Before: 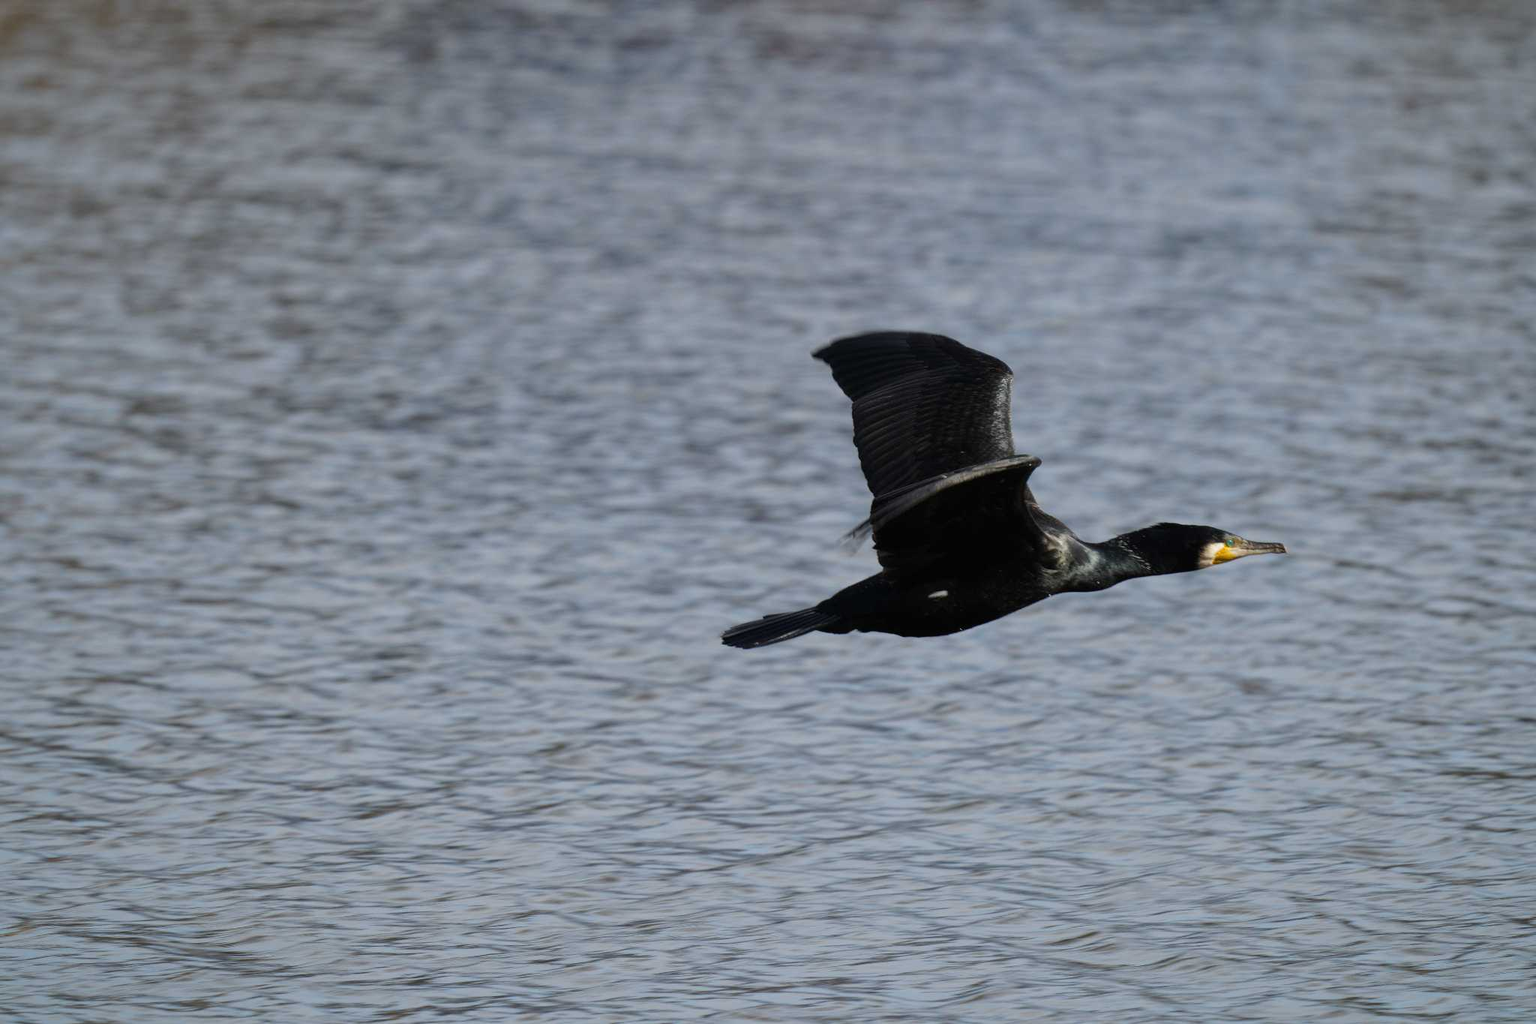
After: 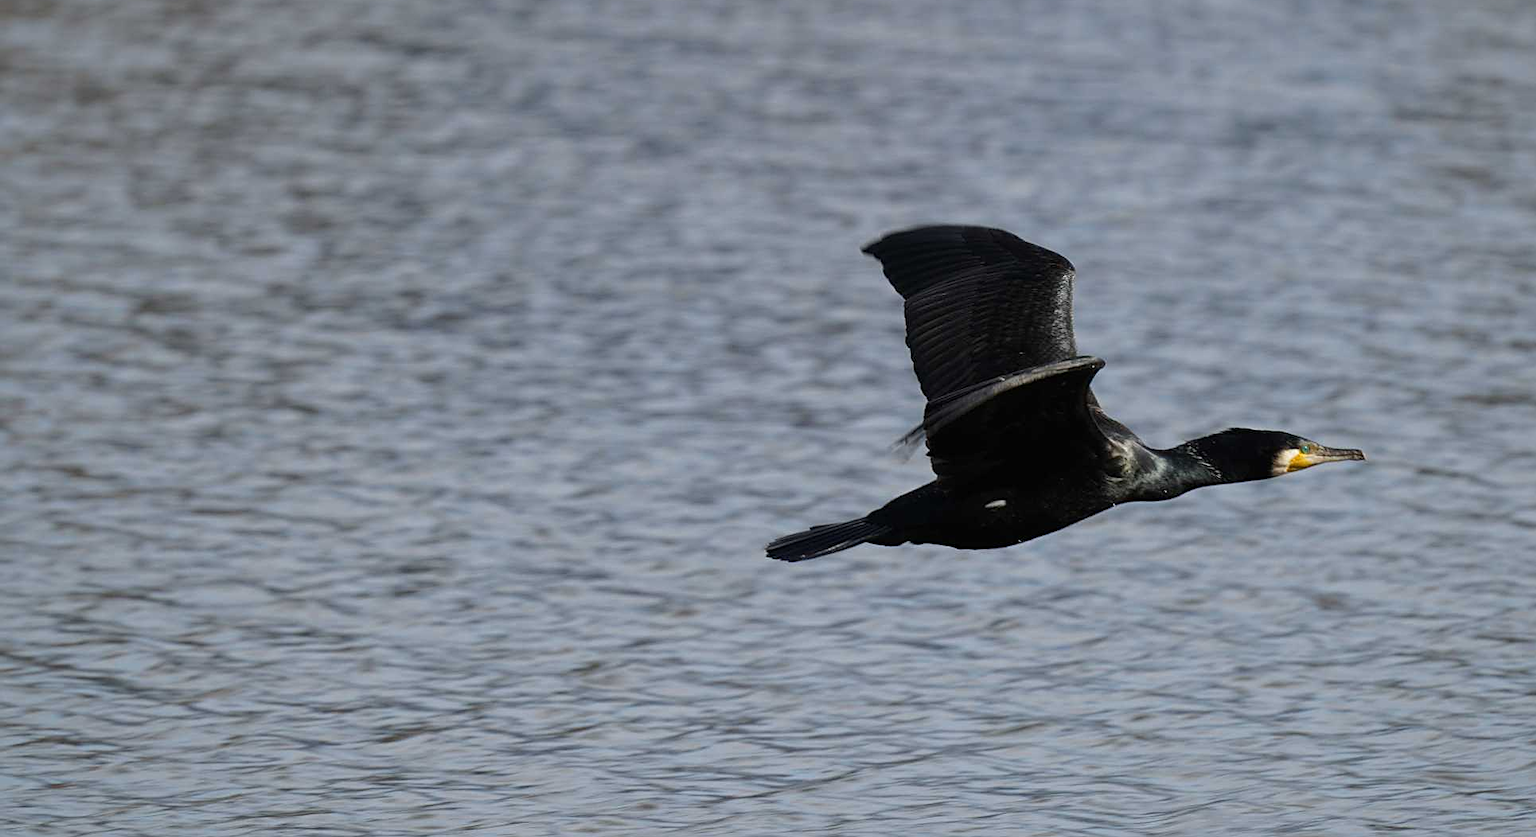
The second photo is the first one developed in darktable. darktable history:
sharpen: on, module defaults
crop and rotate: angle 0.03°, top 11.643%, right 5.651%, bottom 11.189%
white balance: emerald 1
